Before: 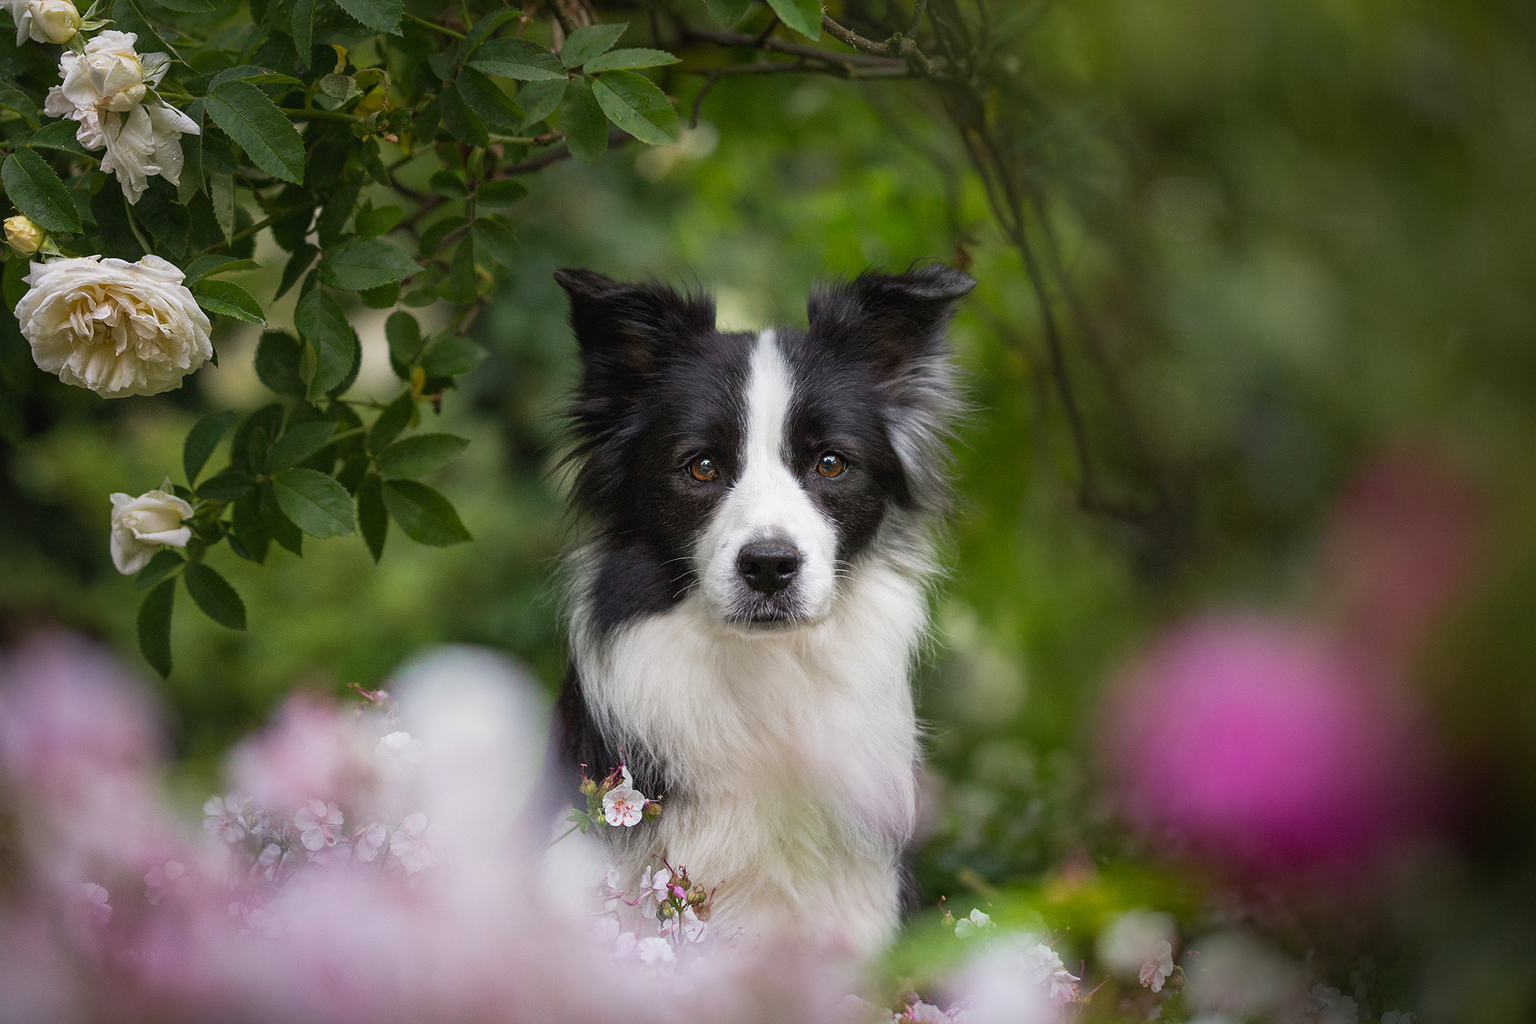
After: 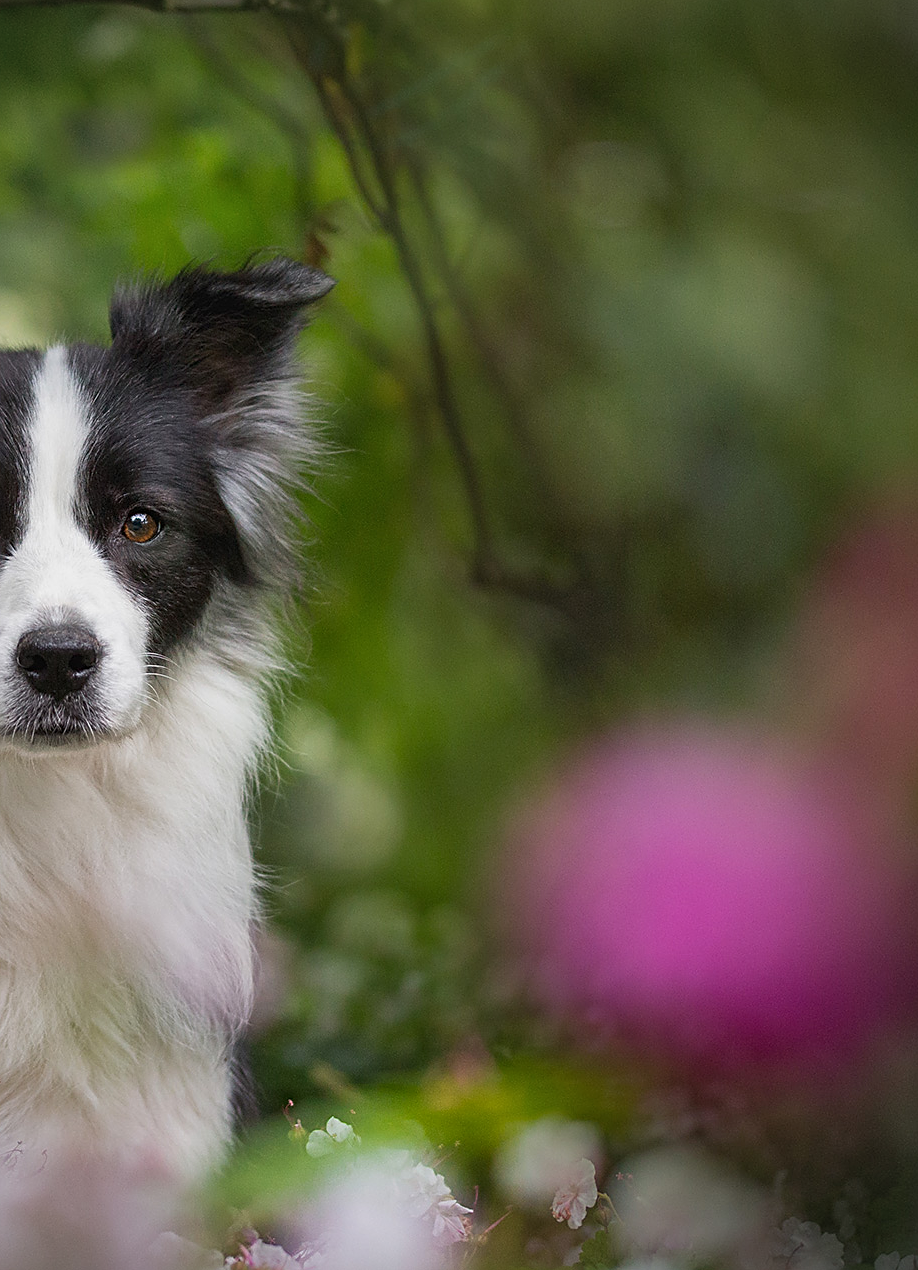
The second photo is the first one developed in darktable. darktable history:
crop: left 47.242%, top 6.897%, right 7.889%
sharpen: on, module defaults
vignetting: fall-off start 91.25%, brightness -0.273, unbound false
exposure: exposure -0.043 EV, compensate highlight preservation false
shadows and highlights: shadows 43.5, white point adjustment -1.56, soften with gaussian
